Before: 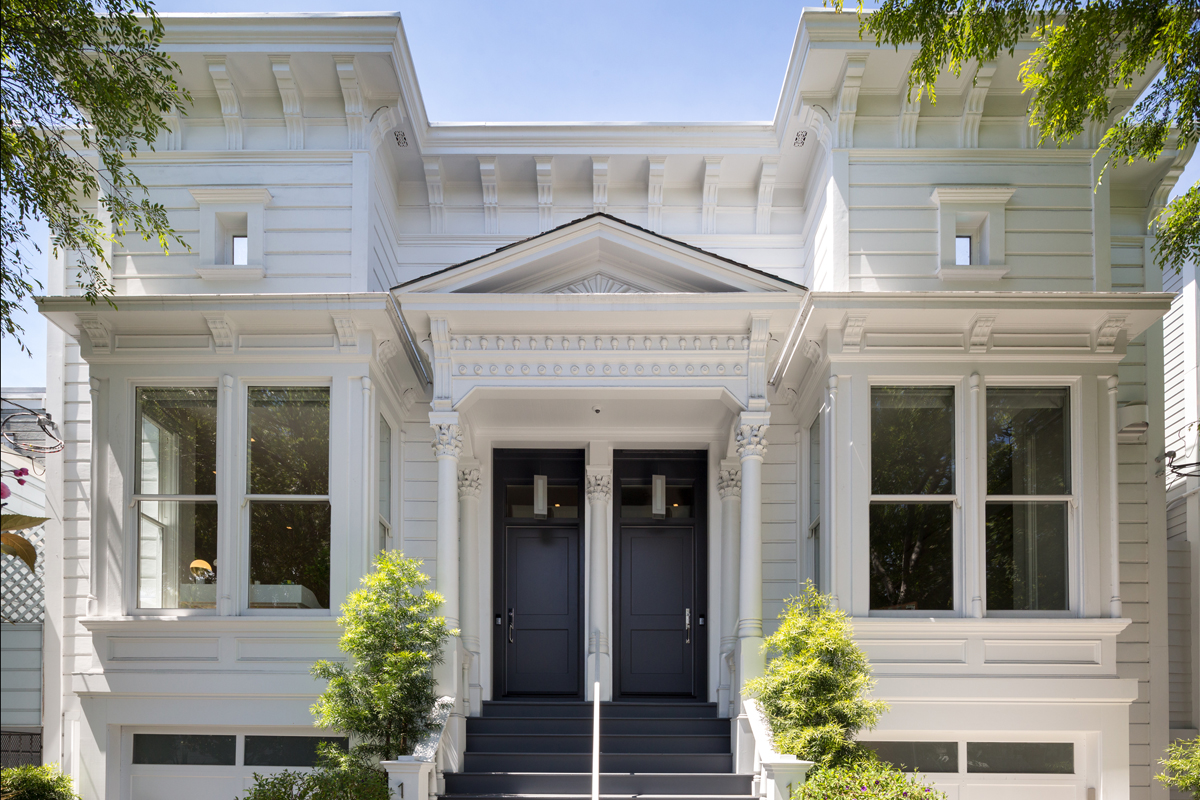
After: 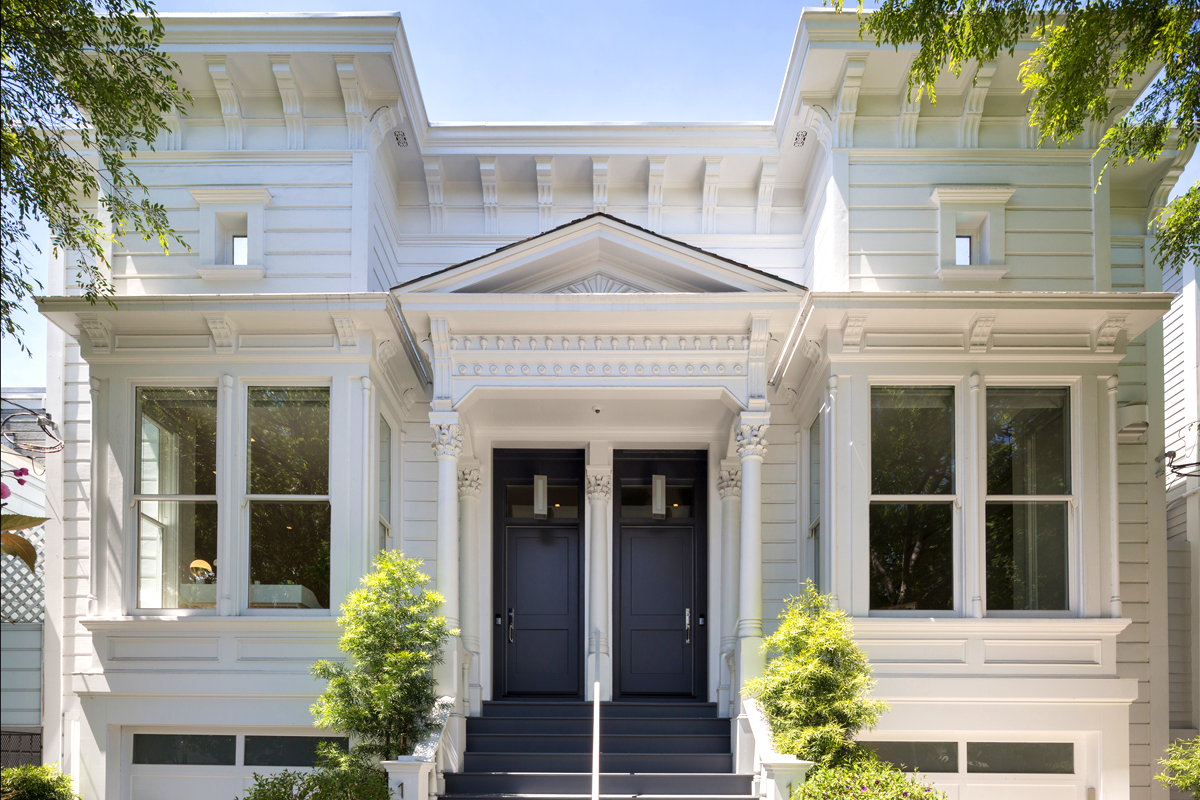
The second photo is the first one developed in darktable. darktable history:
velvia: on, module defaults
exposure: exposure 0.202 EV, compensate highlight preservation false
